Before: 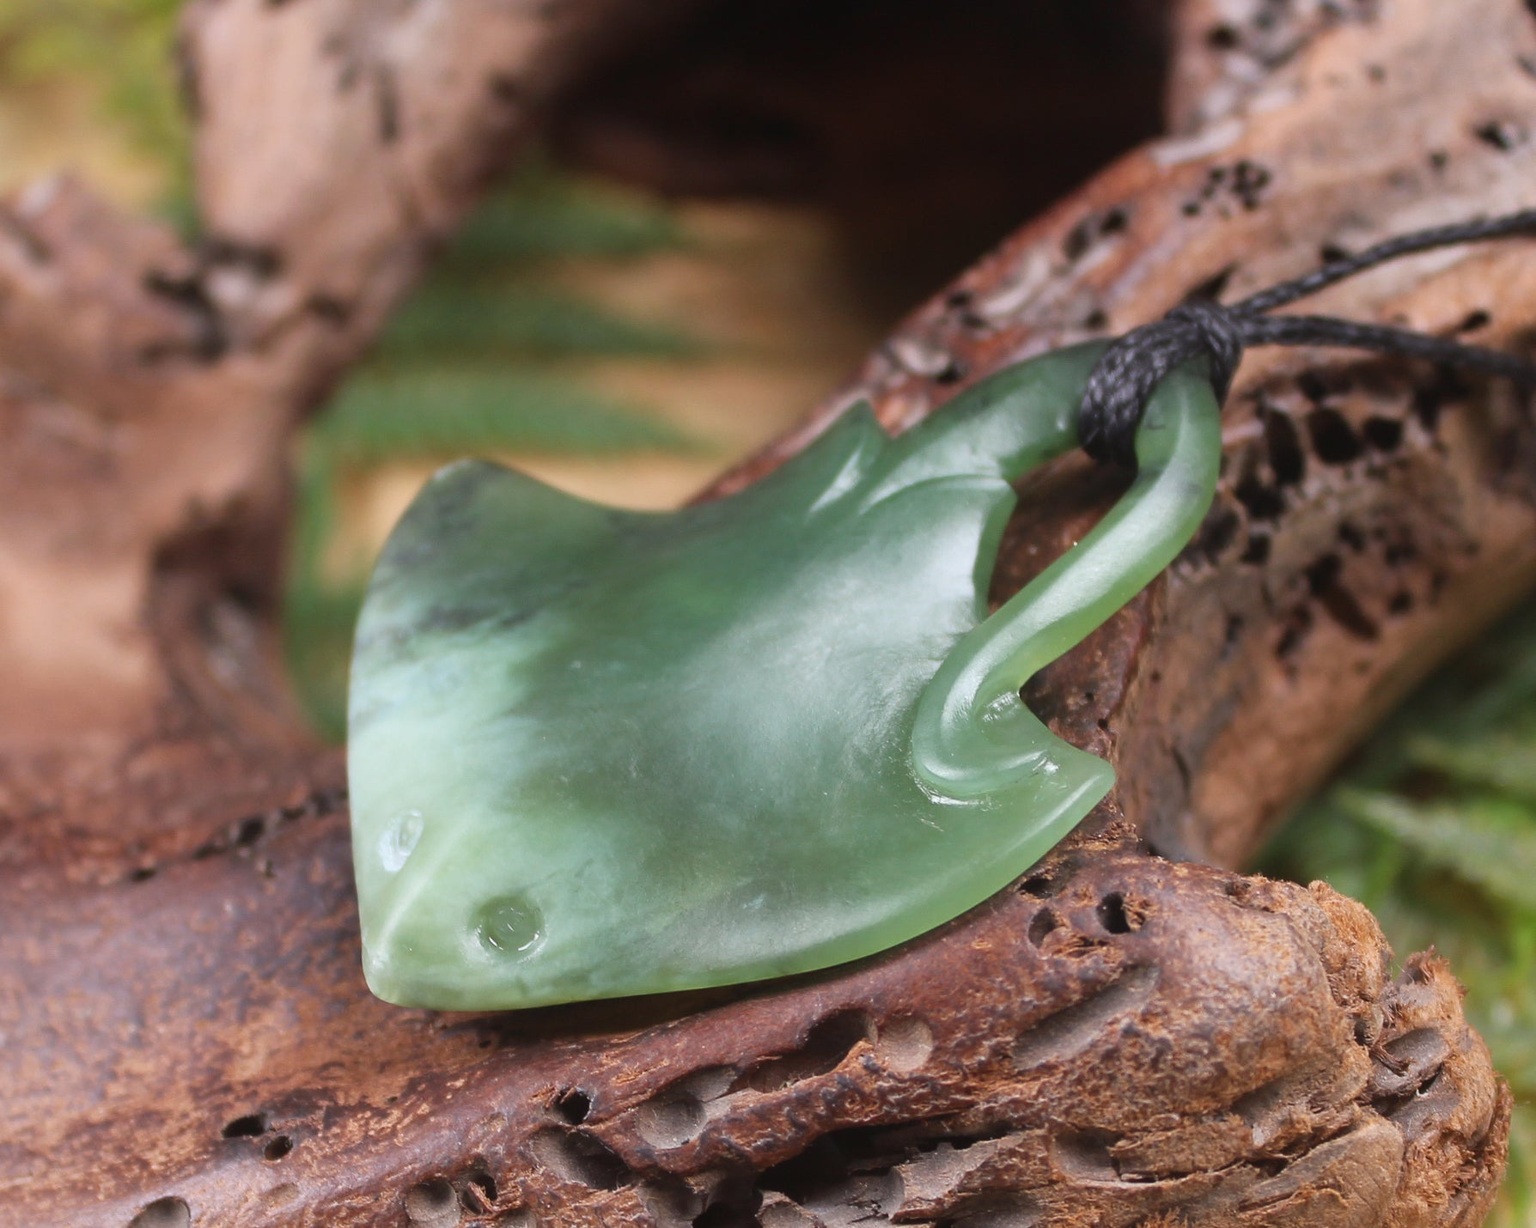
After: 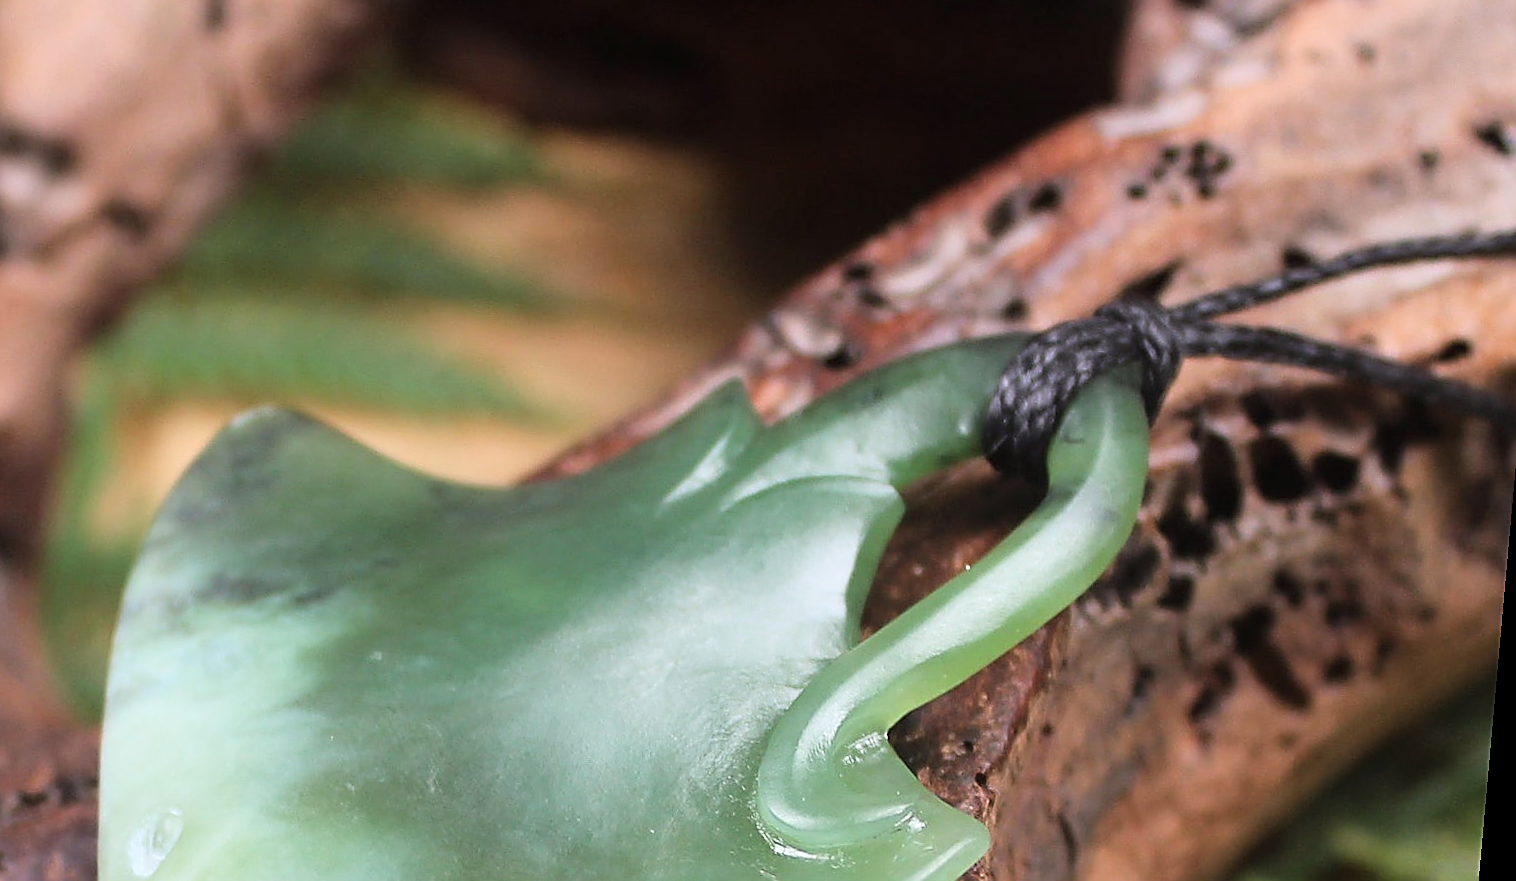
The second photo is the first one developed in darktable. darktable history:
sharpen: radius 1.685, amount 1.294
crop: left 18.38%, top 11.092%, right 2.134%, bottom 33.217%
rotate and perspective: rotation 5.12°, automatic cropping off
tone curve: curves: ch0 [(0, 0) (0.004, 0.001) (0.133, 0.112) (0.325, 0.362) (0.832, 0.893) (1, 1)], color space Lab, linked channels, preserve colors none
